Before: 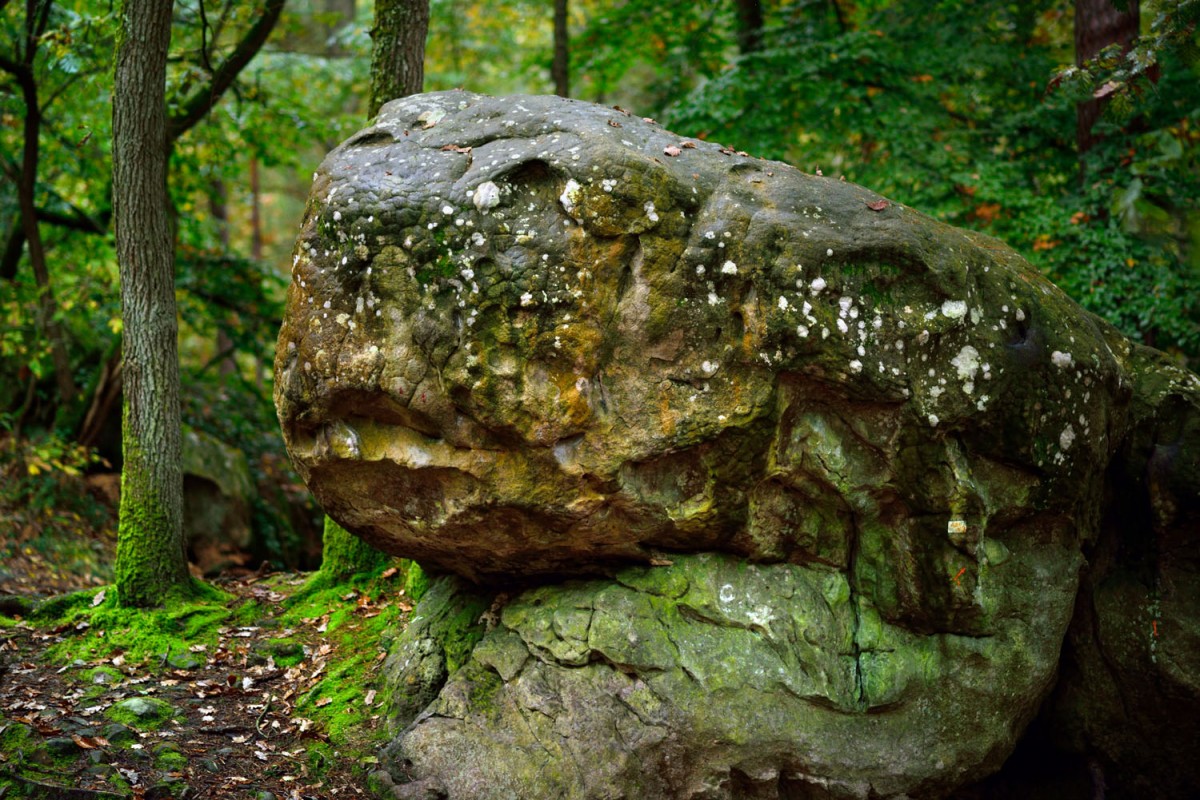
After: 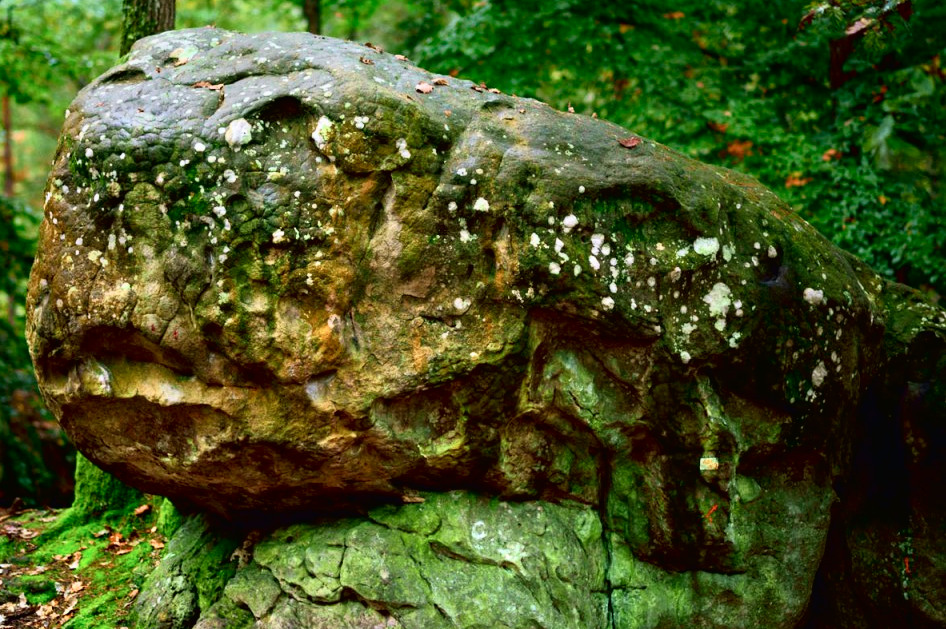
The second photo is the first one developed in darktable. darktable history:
tone curve: curves: ch0 [(0, 0.013) (0.054, 0.018) (0.205, 0.191) (0.289, 0.292) (0.39, 0.424) (0.493, 0.551) (0.647, 0.752) (0.796, 0.887) (1, 0.998)]; ch1 [(0, 0) (0.371, 0.339) (0.477, 0.452) (0.494, 0.495) (0.501, 0.501) (0.51, 0.516) (0.54, 0.557) (0.572, 0.605) (0.66, 0.701) (0.783, 0.804) (1, 1)]; ch2 [(0, 0) (0.32, 0.281) (0.403, 0.399) (0.441, 0.428) (0.47, 0.469) (0.498, 0.496) (0.524, 0.543) (0.551, 0.579) (0.633, 0.665) (0.7, 0.711) (1, 1)], color space Lab, independent channels, preserve colors none
crop and rotate: left 20.74%, top 7.912%, right 0.375%, bottom 13.378%
